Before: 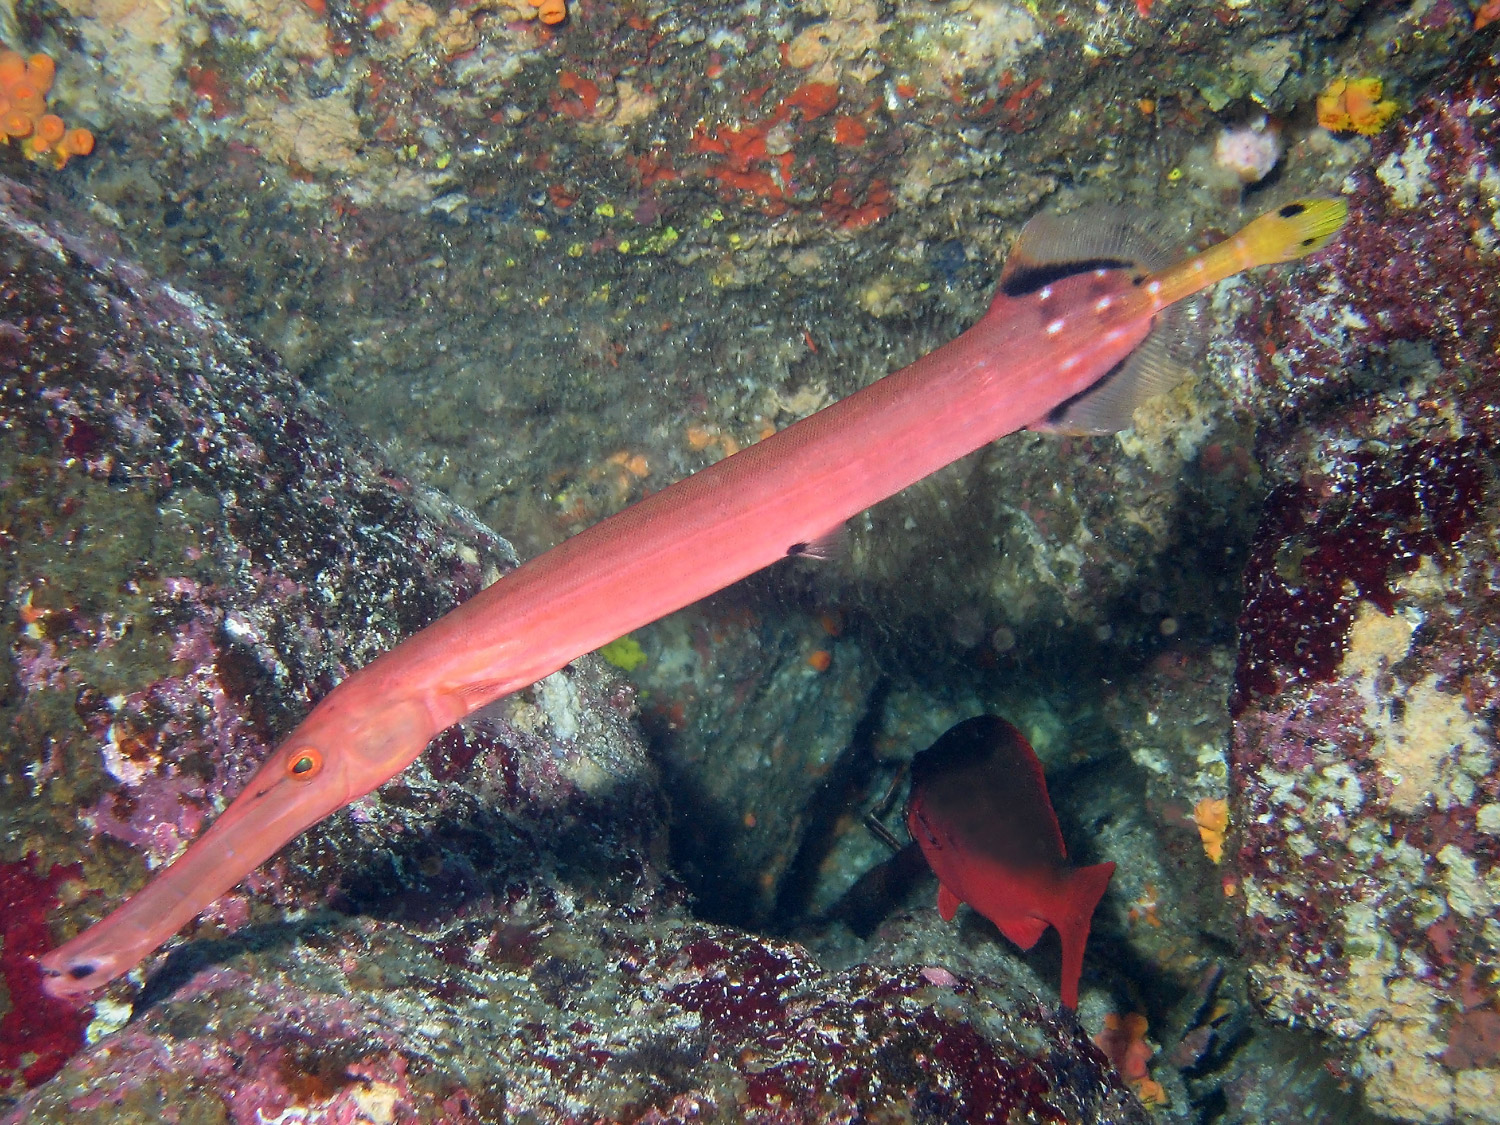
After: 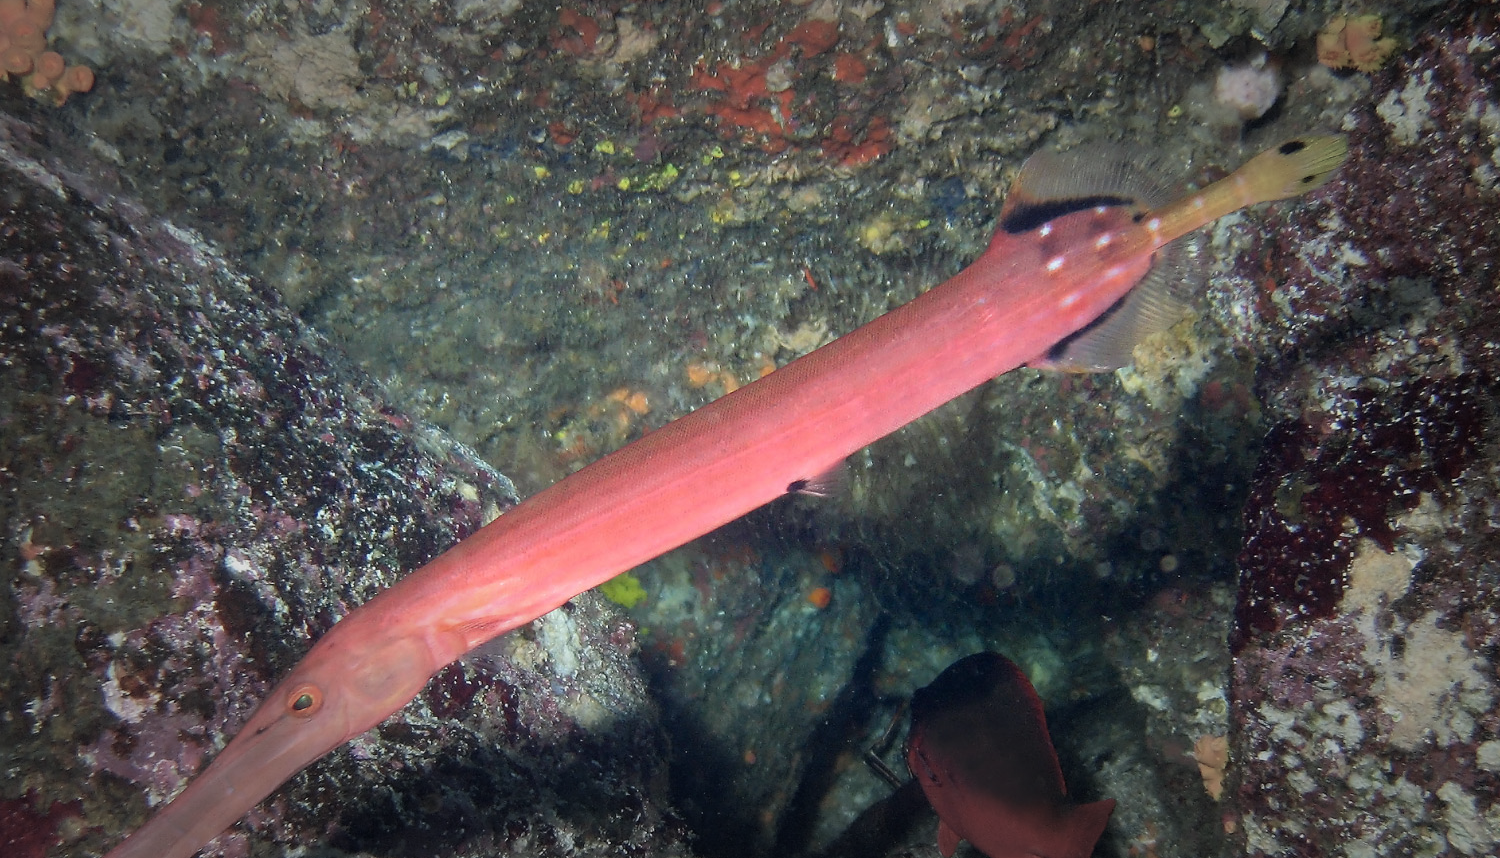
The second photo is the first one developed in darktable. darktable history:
crop: top 5.61%, bottom 18.091%
vignetting: fall-off start 49.23%, automatic ratio true, width/height ratio 1.295
